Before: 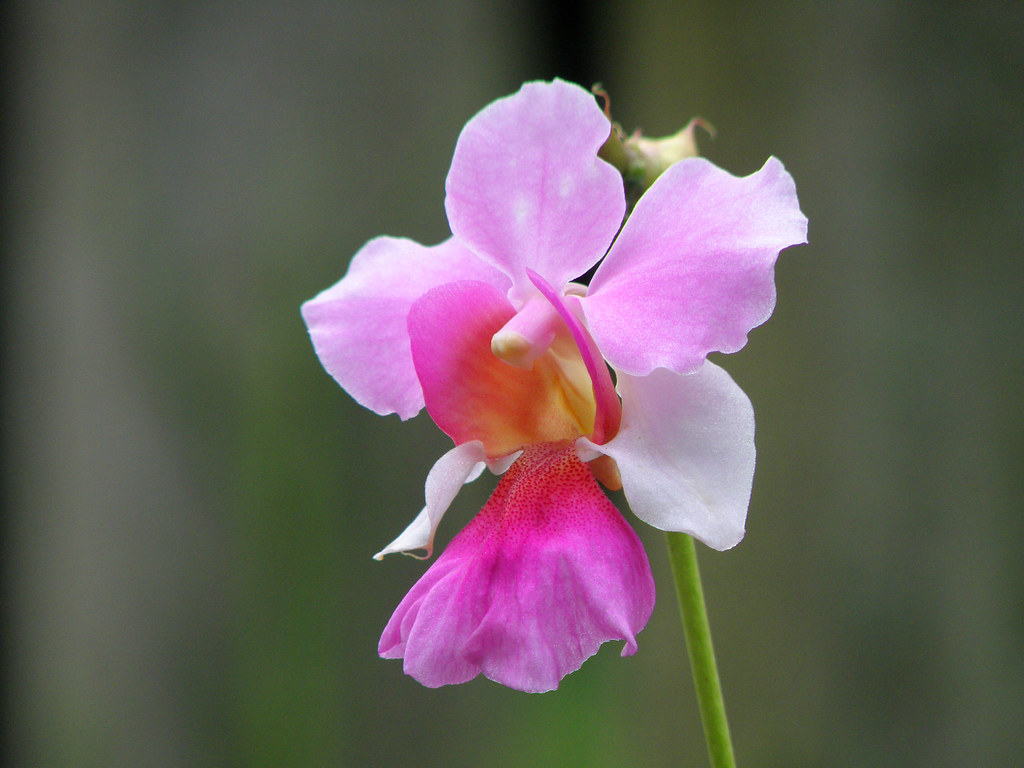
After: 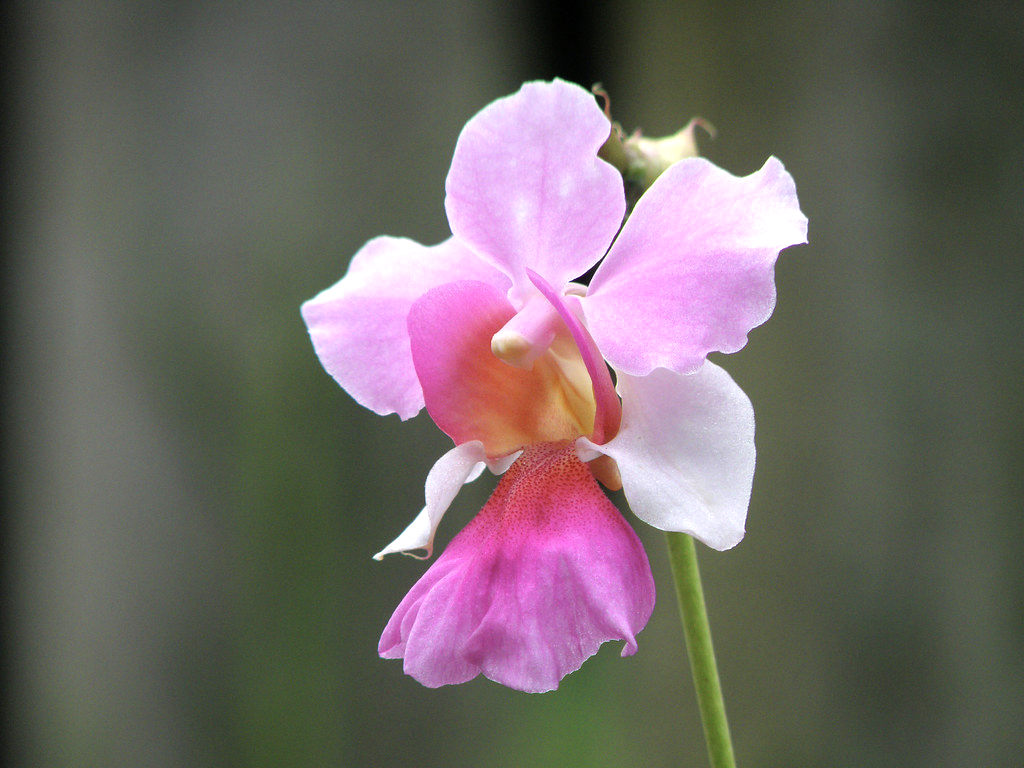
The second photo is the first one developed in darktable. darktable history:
contrast brightness saturation: contrast 0.058, brightness -0.01, saturation -0.222
tone equalizer: -8 EV -0.38 EV, -7 EV -0.424 EV, -6 EV -0.365 EV, -5 EV -0.19 EV, -3 EV 0.239 EV, -2 EV 0.354 EV, -1 EV 0.414 EV, +0 EV 0.396 EV
